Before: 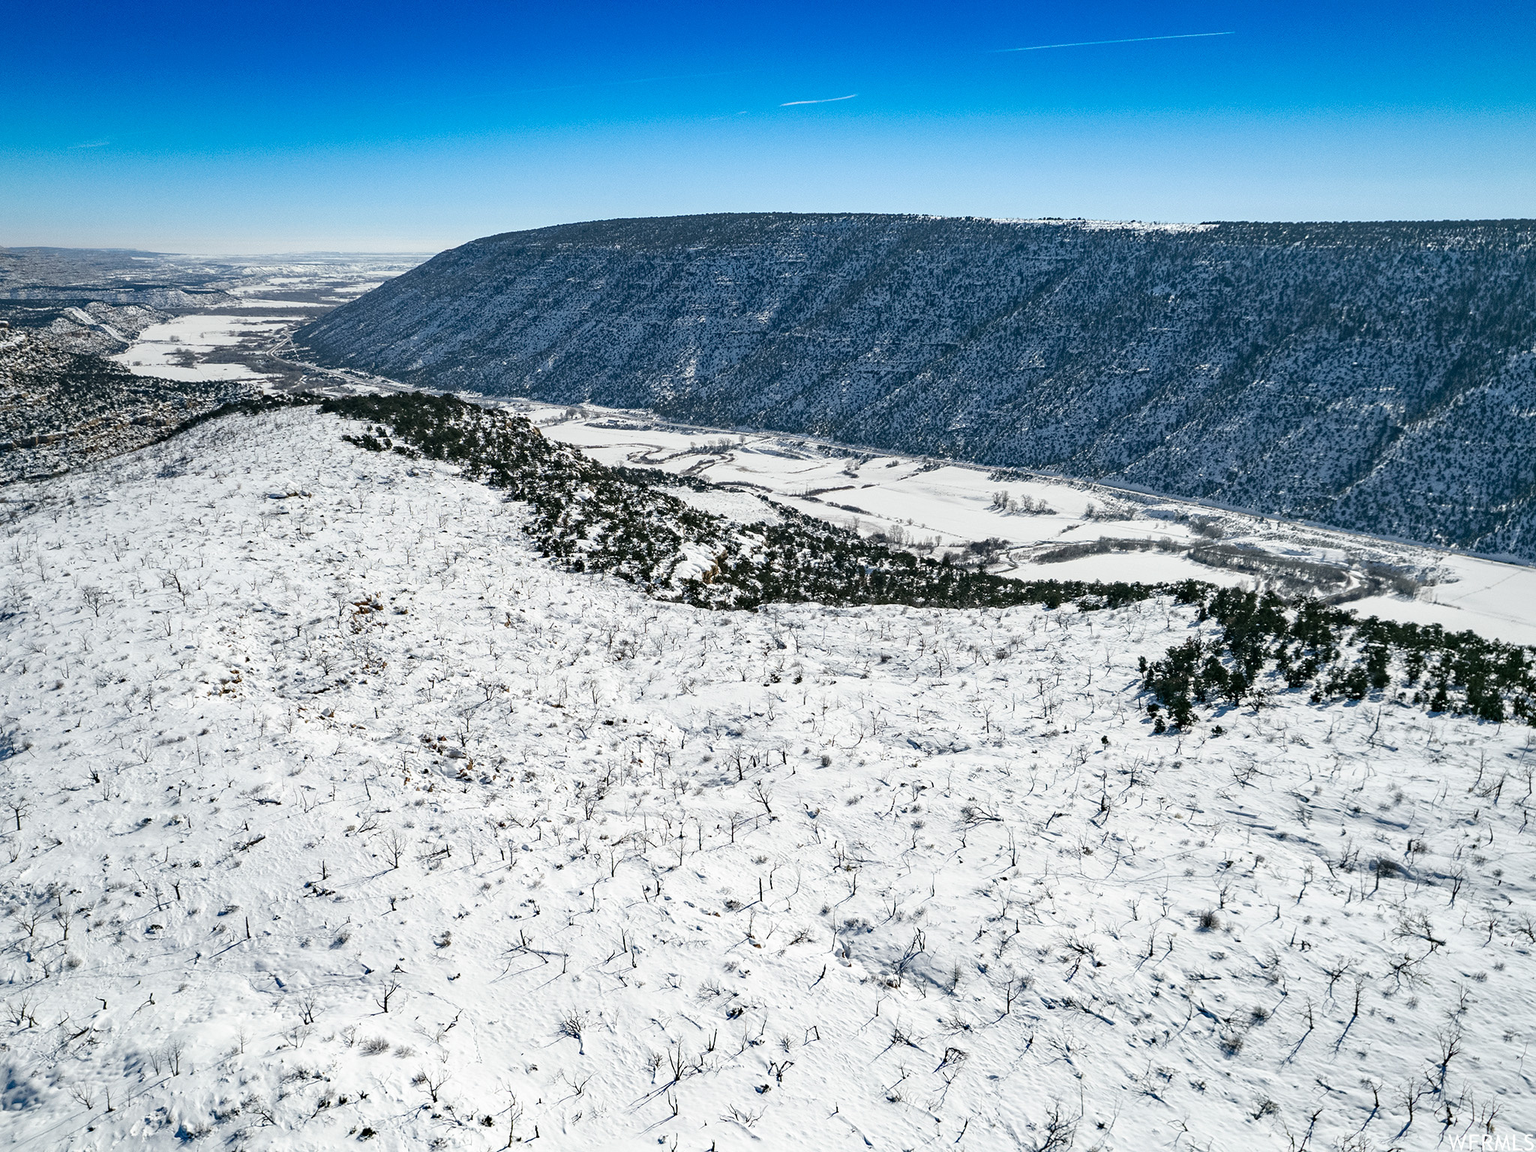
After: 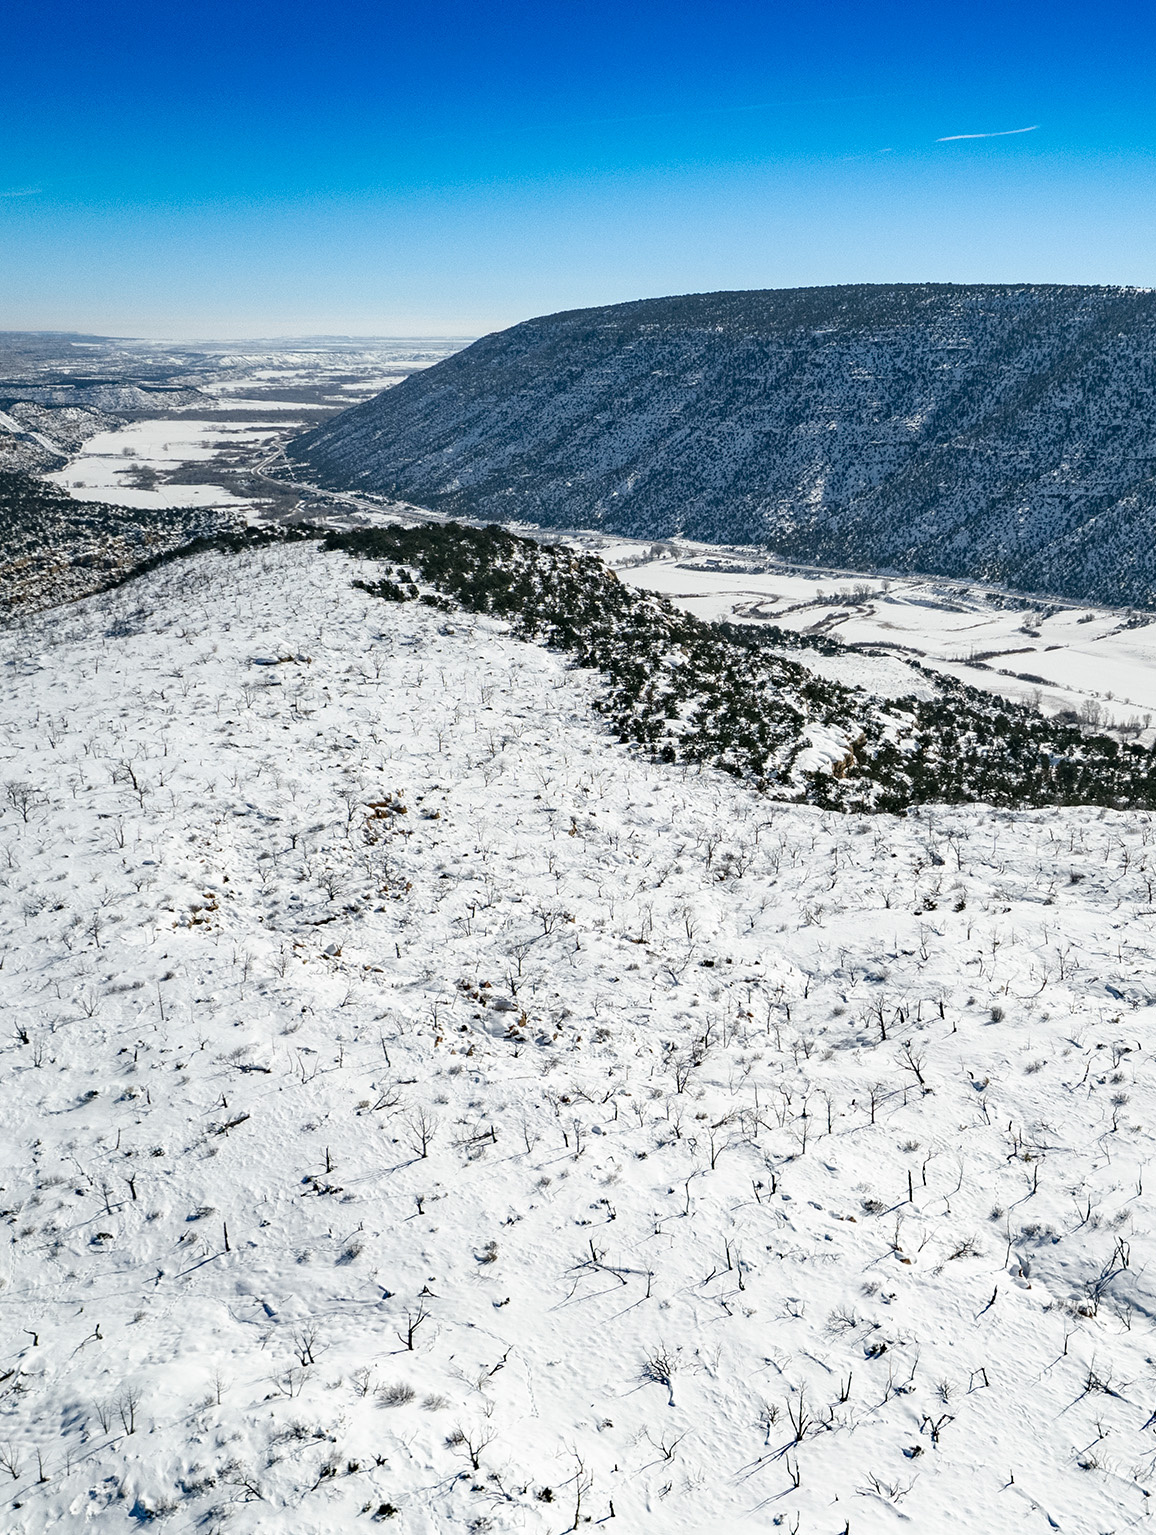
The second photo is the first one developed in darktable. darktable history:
crop: left 5.102%, right 38.406%
